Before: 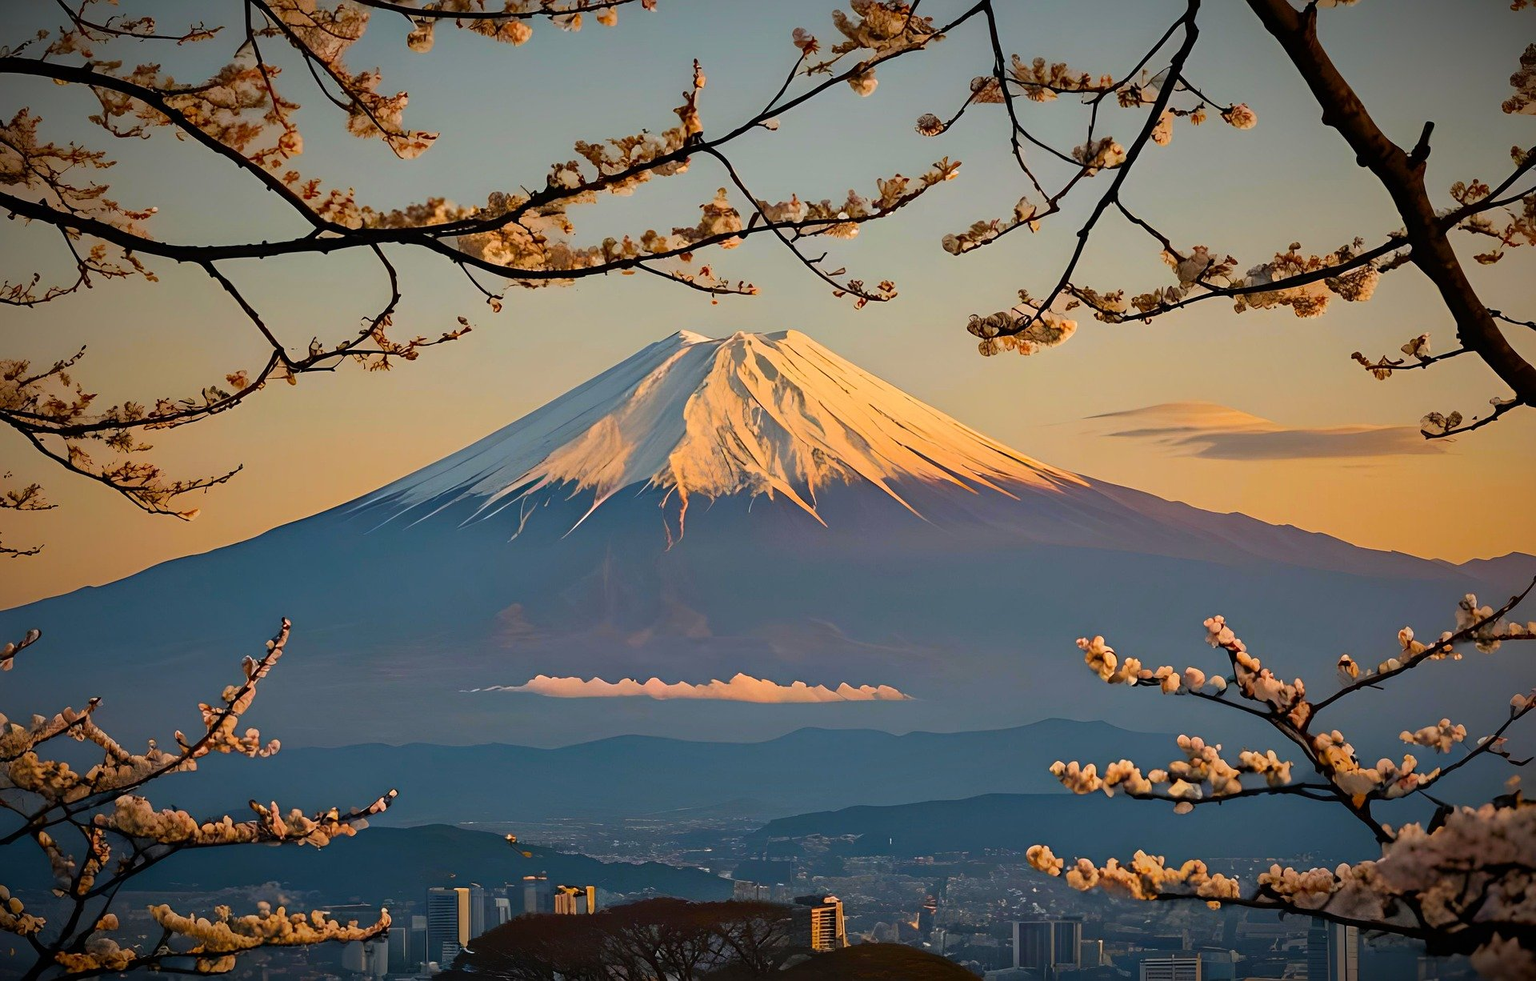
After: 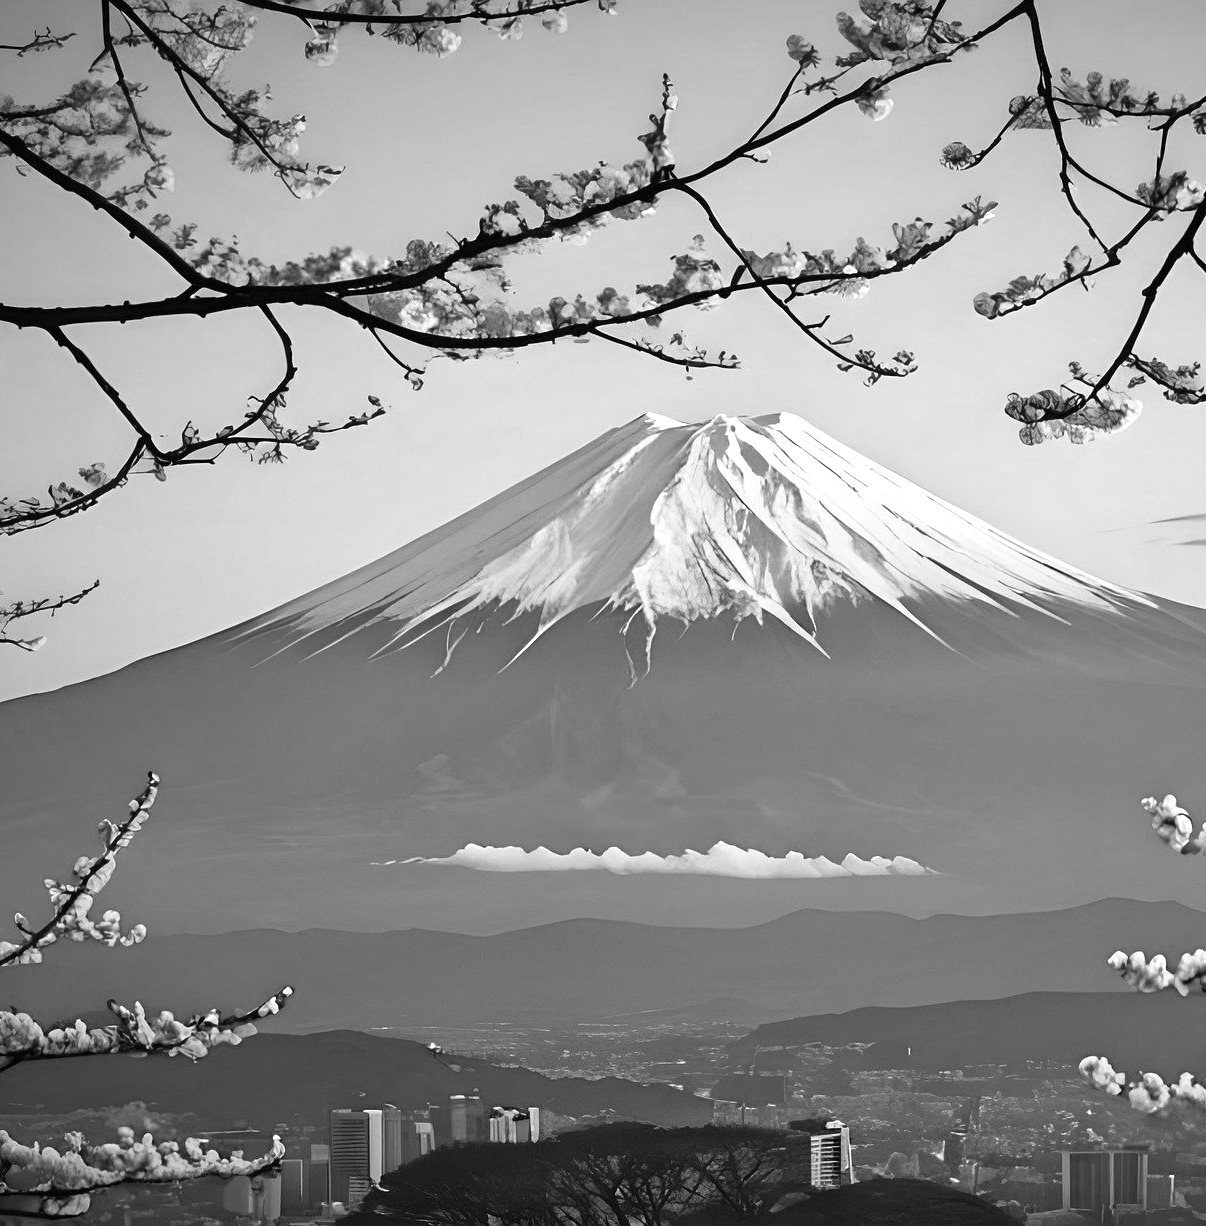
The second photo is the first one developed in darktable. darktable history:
monochrome: on, module defaults
crop: left 10.644%, right 26.528%
exposure: black level correction 0, exposure 0.877 EV, compensate exposure bias true, compensate highlight preservation false
